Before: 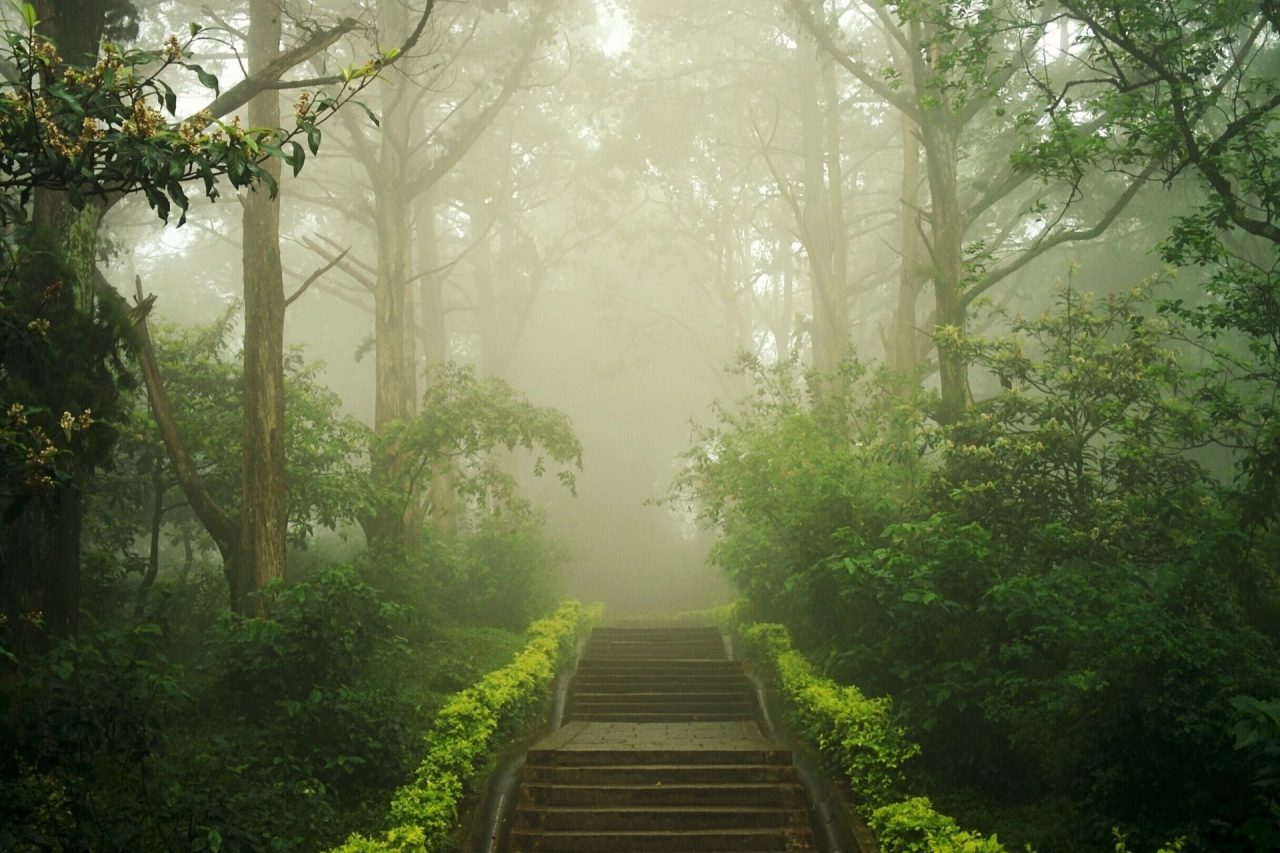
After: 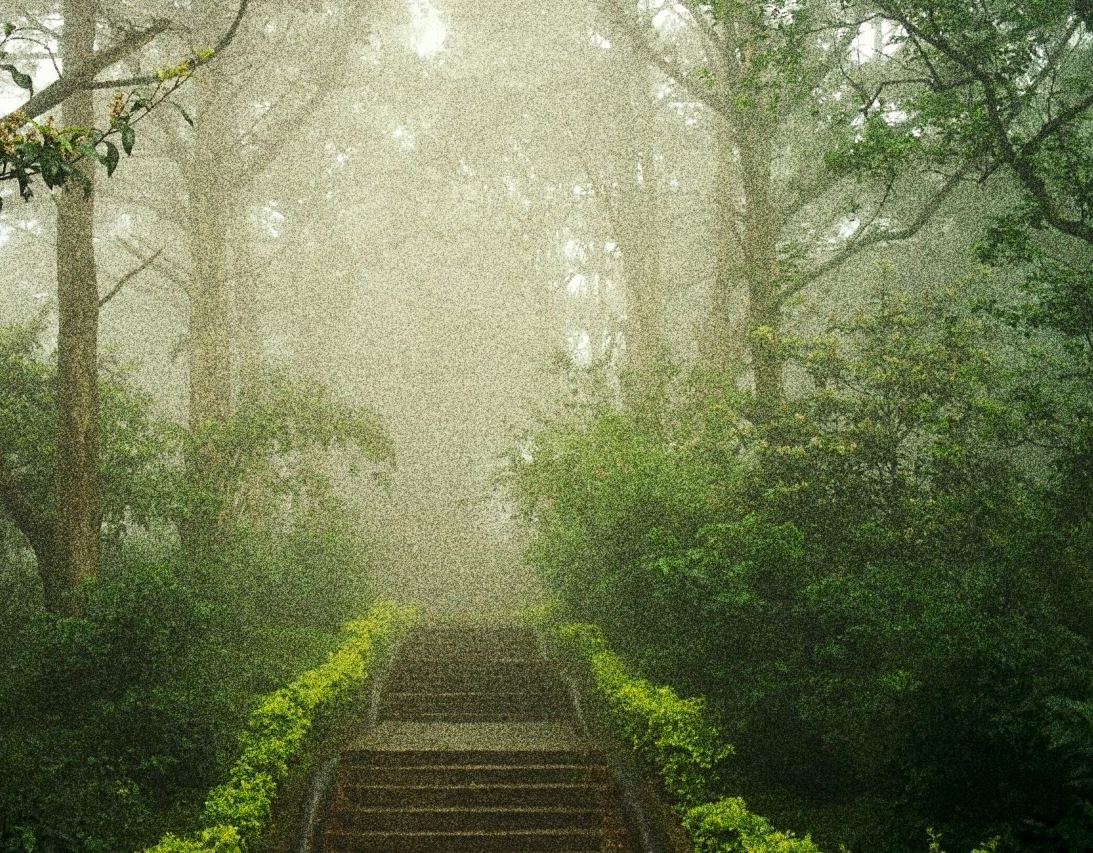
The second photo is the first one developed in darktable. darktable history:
crop and rotate: left 14.584%
grain: coarseness 30.02 ISO, strength 100%
